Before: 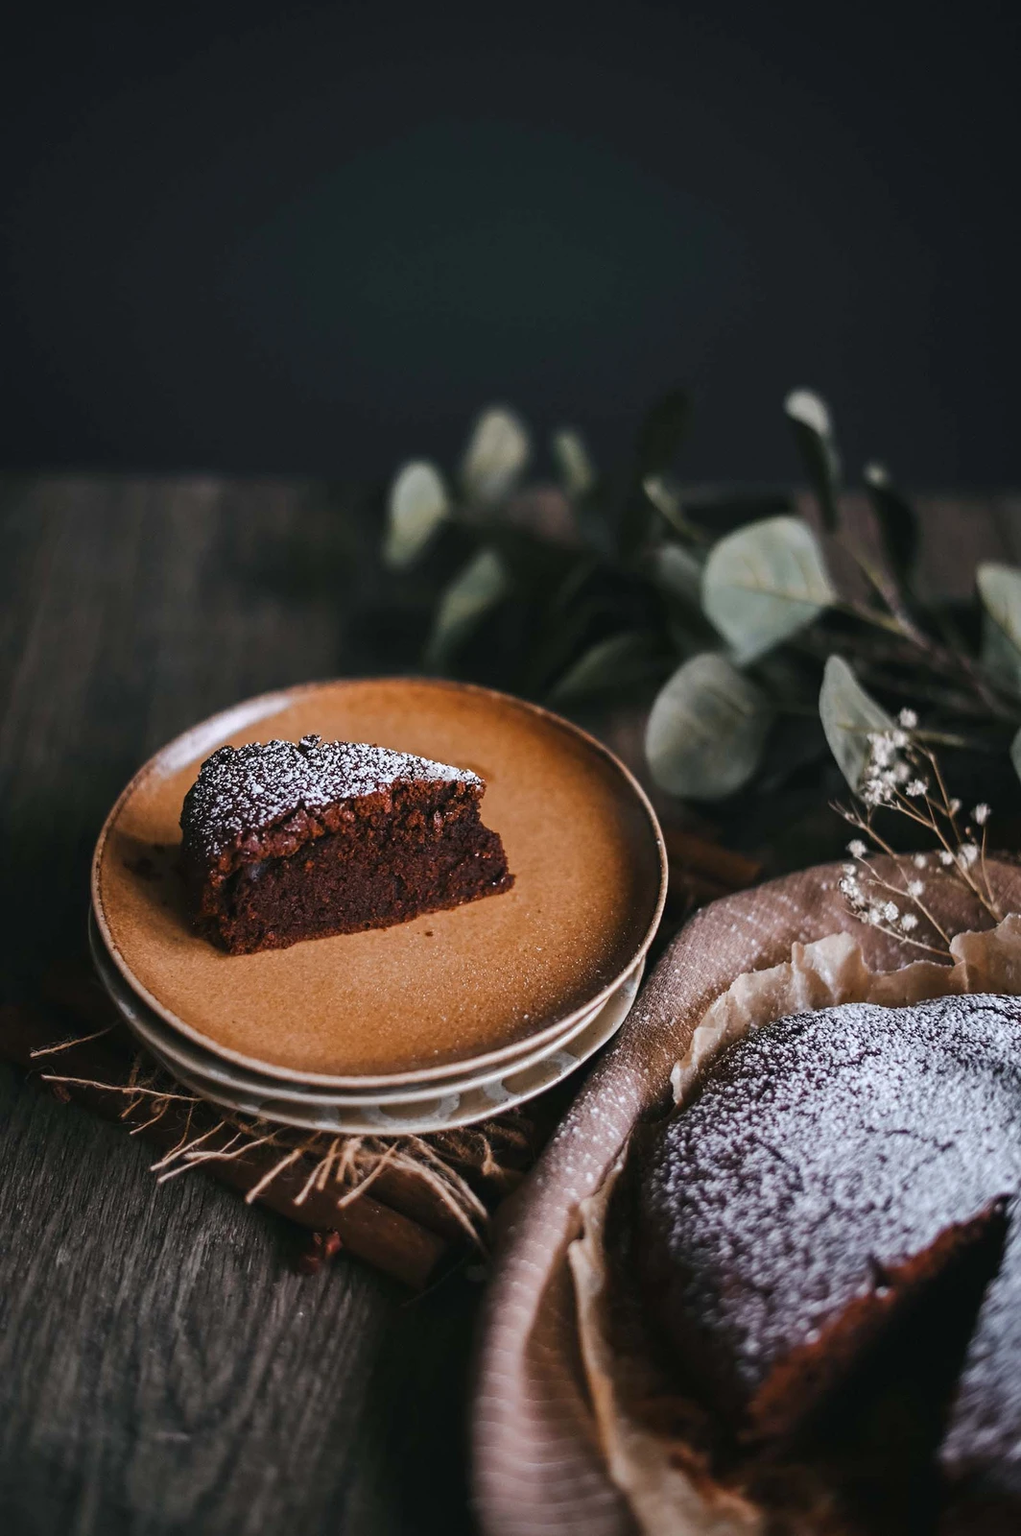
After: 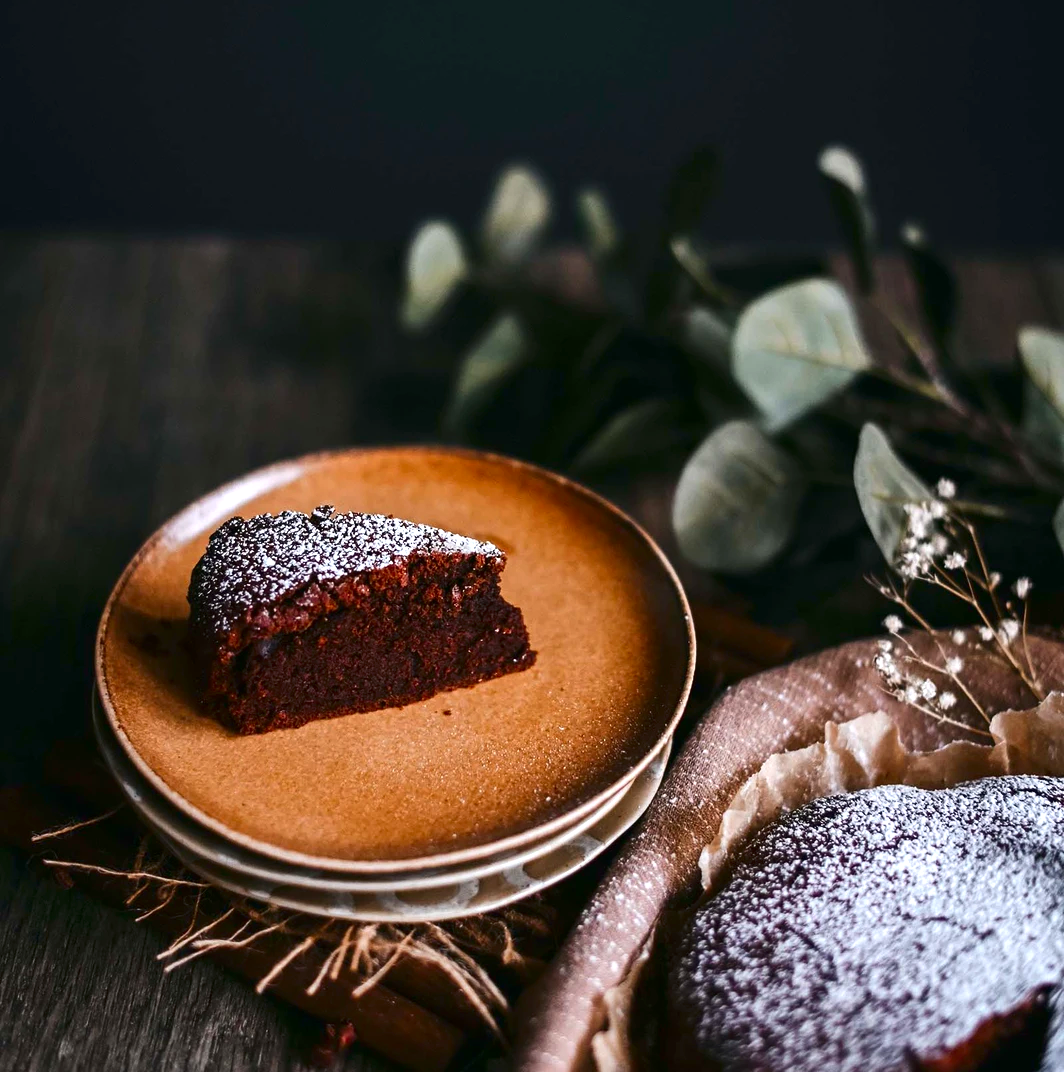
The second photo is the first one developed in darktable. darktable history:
crop: top 16.288%, bottom 16.696%
contrast brightness saturation: contrast 0.123, brightness -0.115, saturation 0.196
exposure: black level correction 0.001, exposure 0.499 EV, compensate highlight preservation false
